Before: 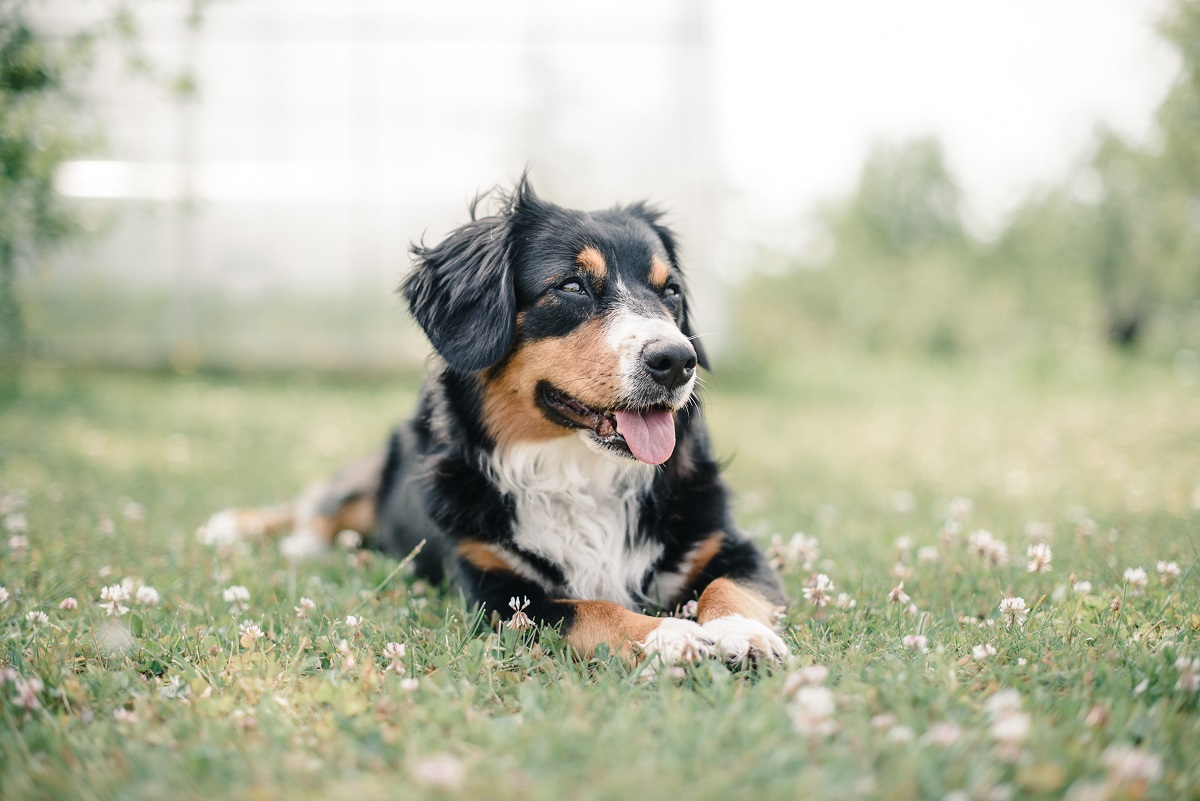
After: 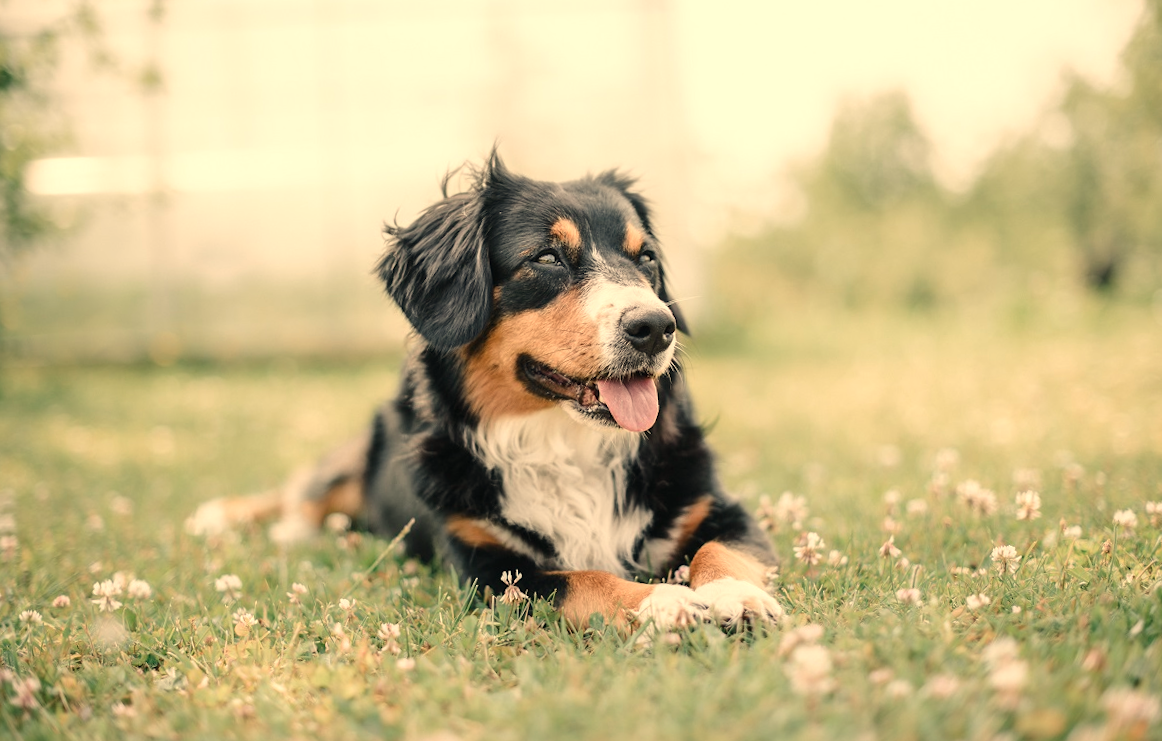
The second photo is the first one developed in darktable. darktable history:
rotate and perspective: rotation -3°, crop left 0.031, crop right 0.968, crop top 0.07, crop bottom 0.93
white balance: red 1.123, blue 0.83
